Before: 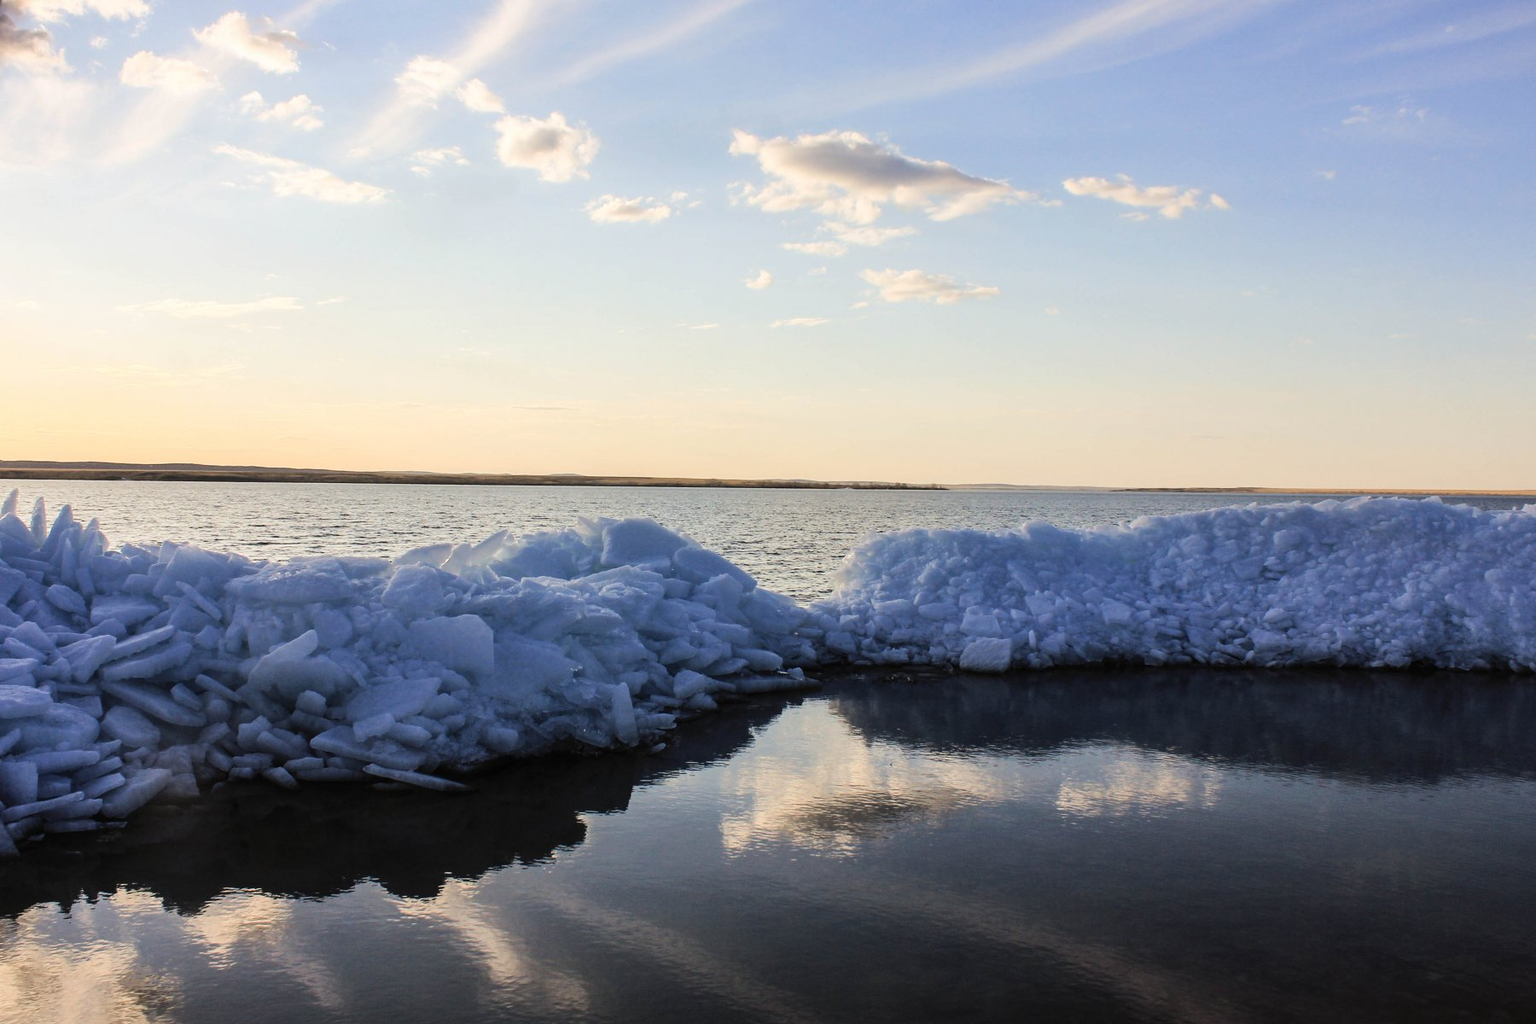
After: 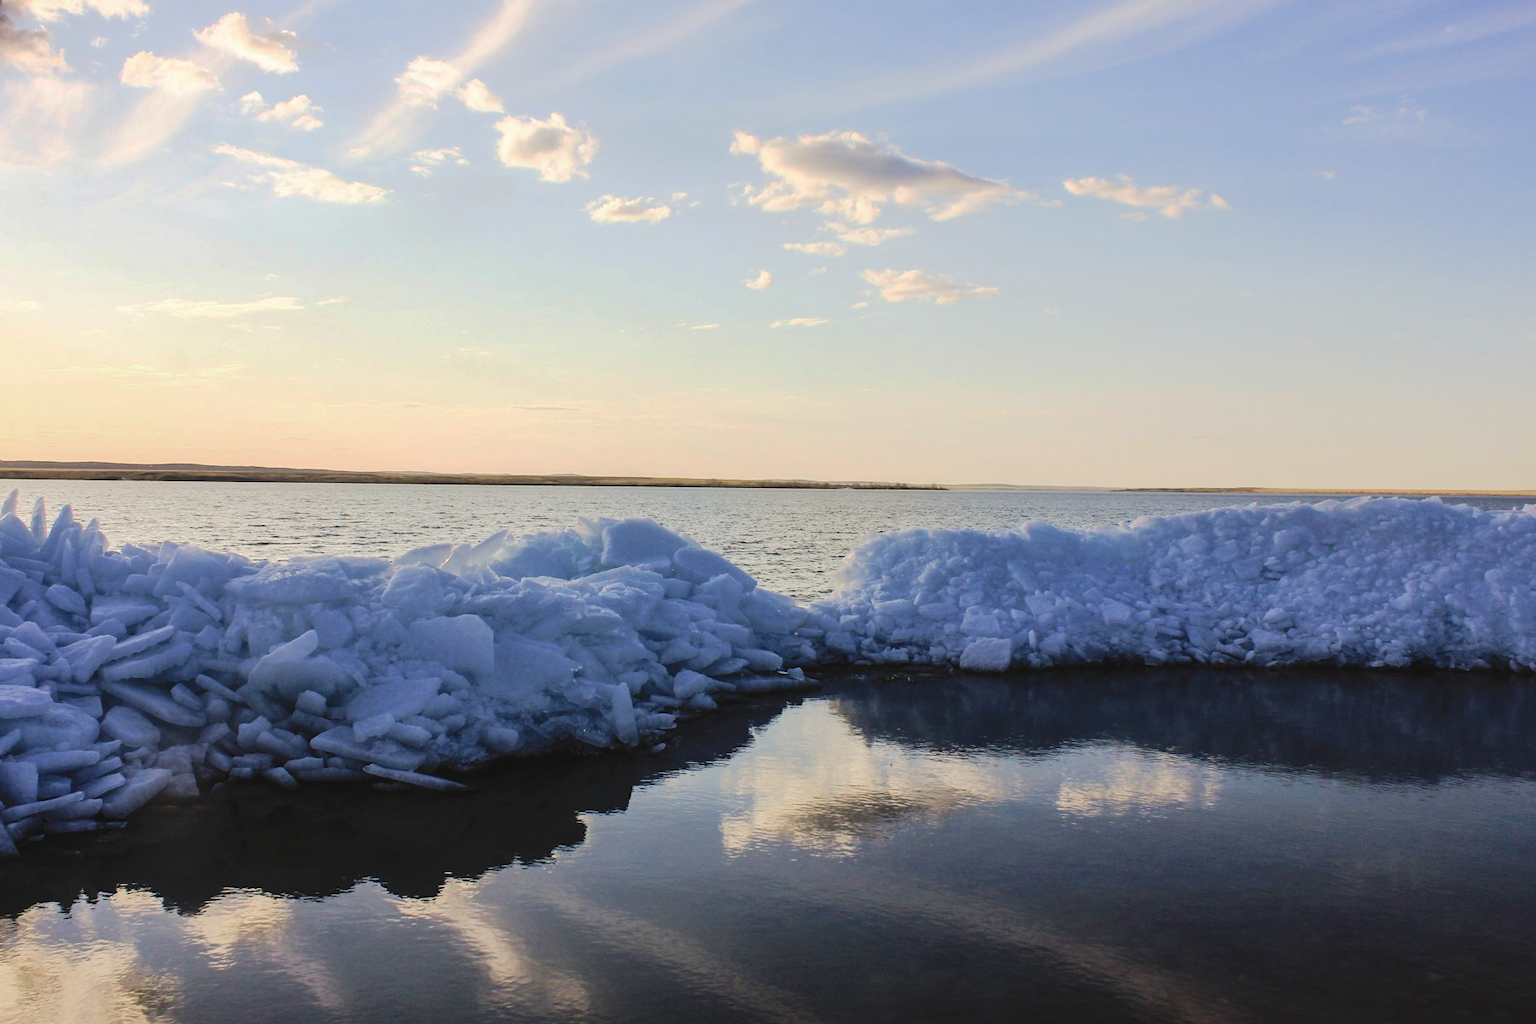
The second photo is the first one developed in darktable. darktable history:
color zones: curves: ch2 [(0, 0.5) (0.143, 0.517) (0.286, 0.571) (0.429, 0.522) (0.571, 0.5) (0.714, 0.5) (0.857, 0.5) (1, 0.5)]
tone curve: curves: ch0 [(0, 0) (0.003, 0.048) (0.011, 0.055) (0.025, 0.065) (0.044, 0.089) (0.069, 0.111) (0.1, 0.132) (0.136, 0.163) (0.177, 0.21) (0.224, 0.259) (0.277, 0.323) (0.335, 0.385) (0.399, 0.442) (0.468, 0.508) (0.543, 0.578) (0.623, 0.648) (0.709, 0.716) (0.801, 0.781) (0.898, 0.845) (1, 1)], preserve colors none
velvia: on, module defaults
